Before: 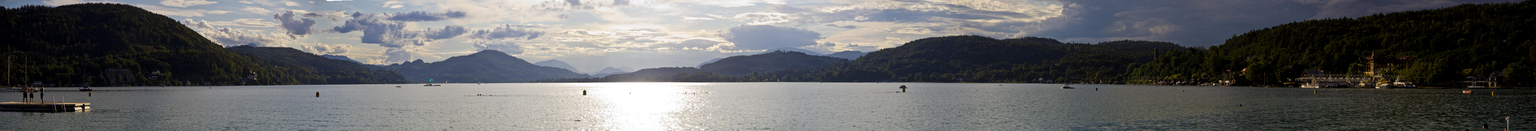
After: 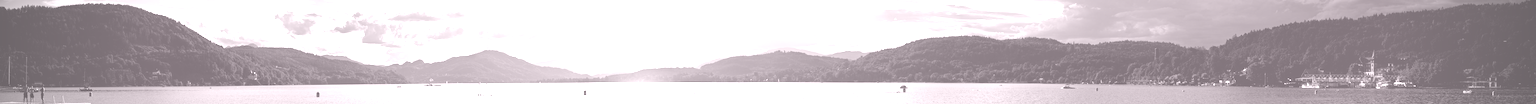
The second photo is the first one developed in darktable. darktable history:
color balance rgb: perceptual saturation grading › global saturation 25%, global vibrance 20%
crop: bottom 19.644%
vignetting: fall-off radius 31.48%, brightness -0.472
colorize: hue 25.2°, saturation 83%, source mix 82%, lightness 79%, version 1
